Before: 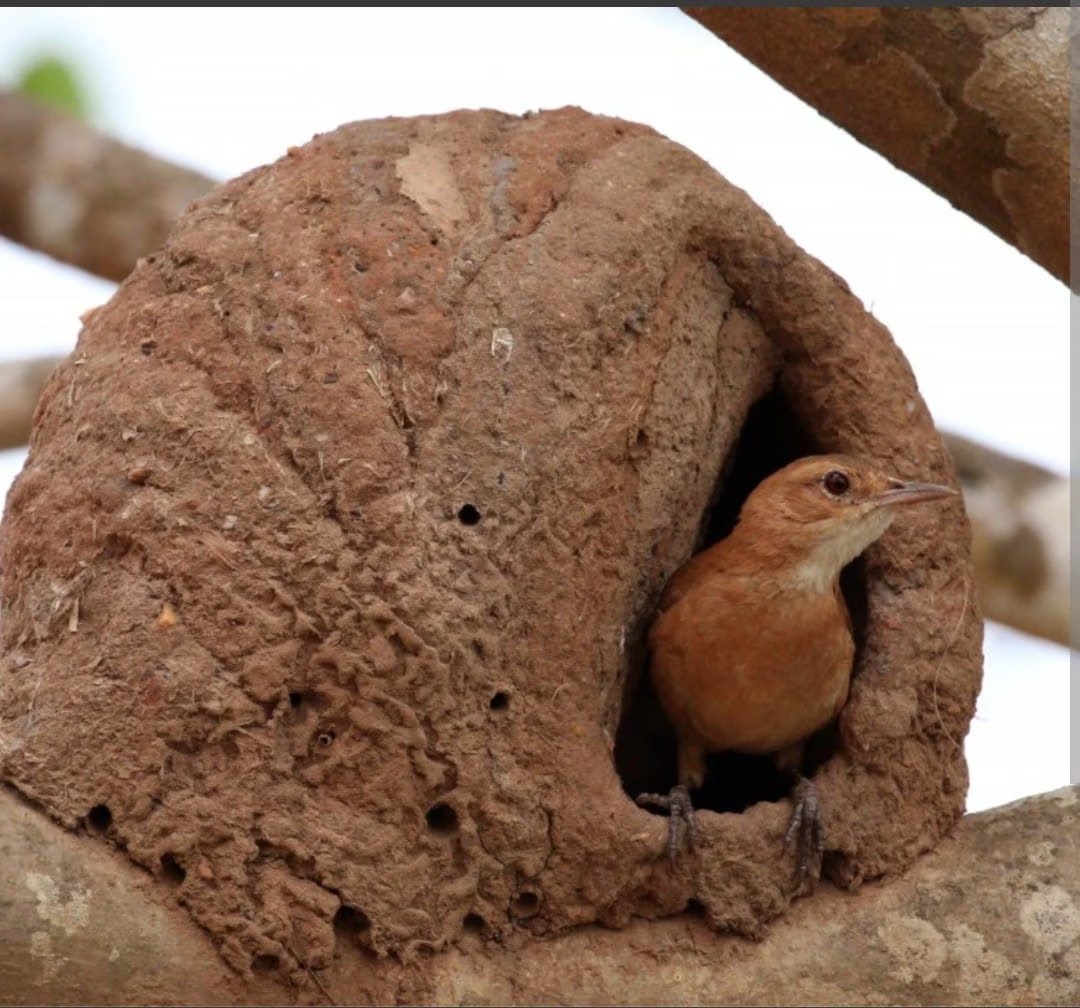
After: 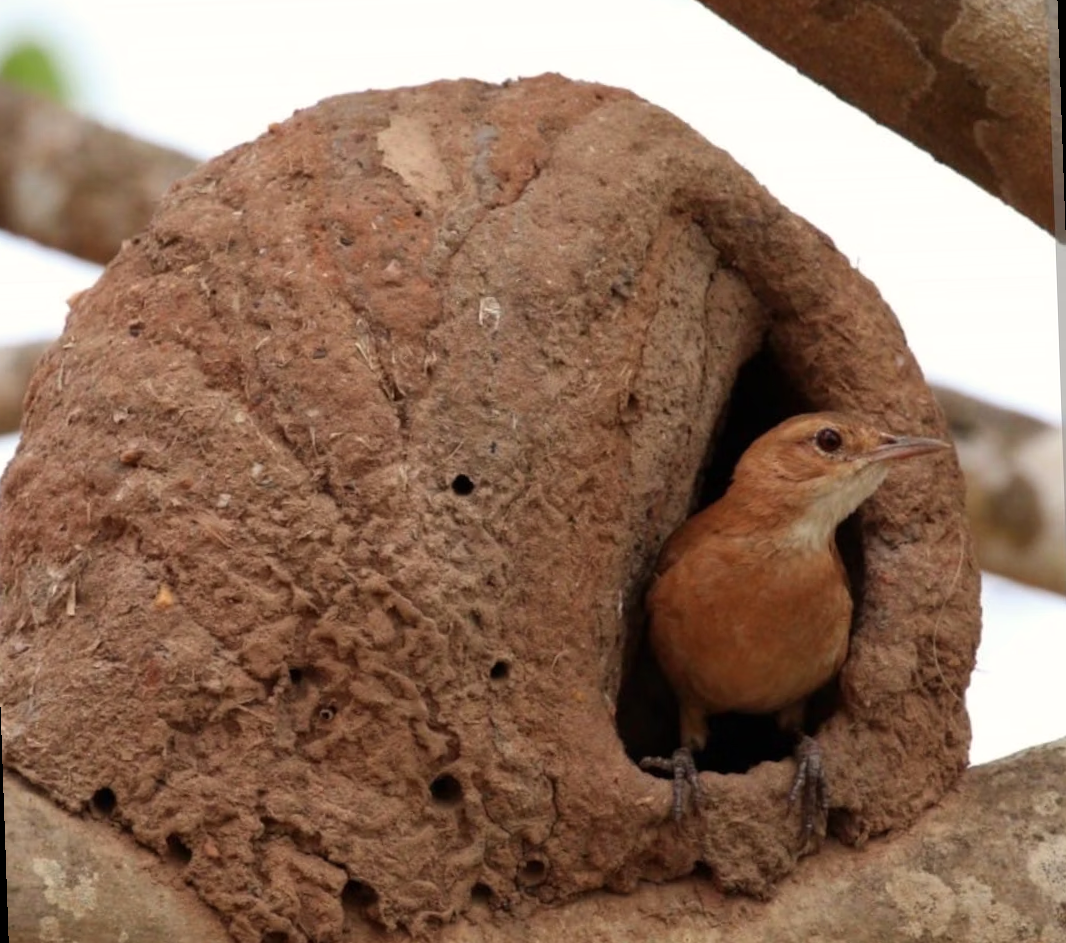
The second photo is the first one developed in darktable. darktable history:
rotate and perspective: rotation -2°, crop left 0.022, crop right 0.978, crop top 0.049, crop bottom 0.951
white balance: red 1.009, blue 0.985
